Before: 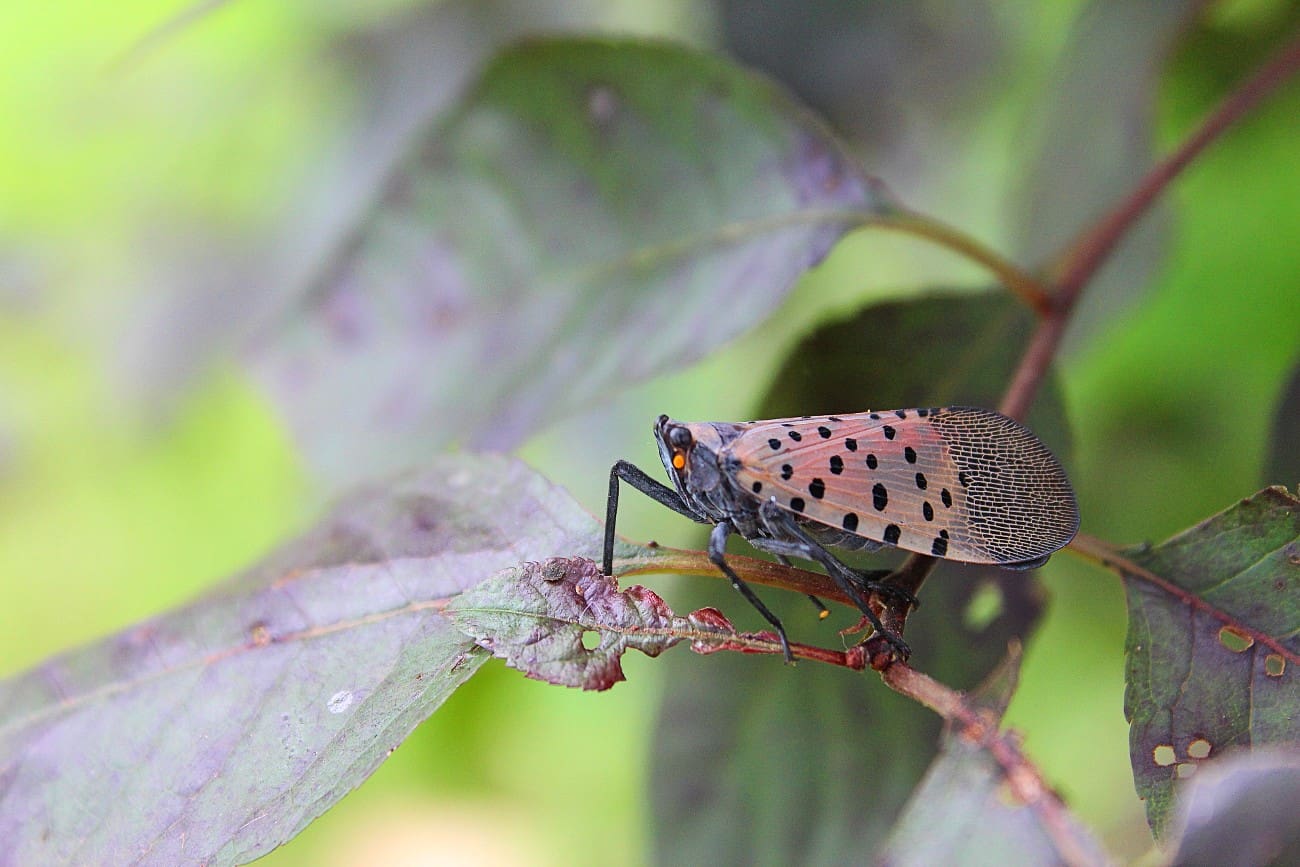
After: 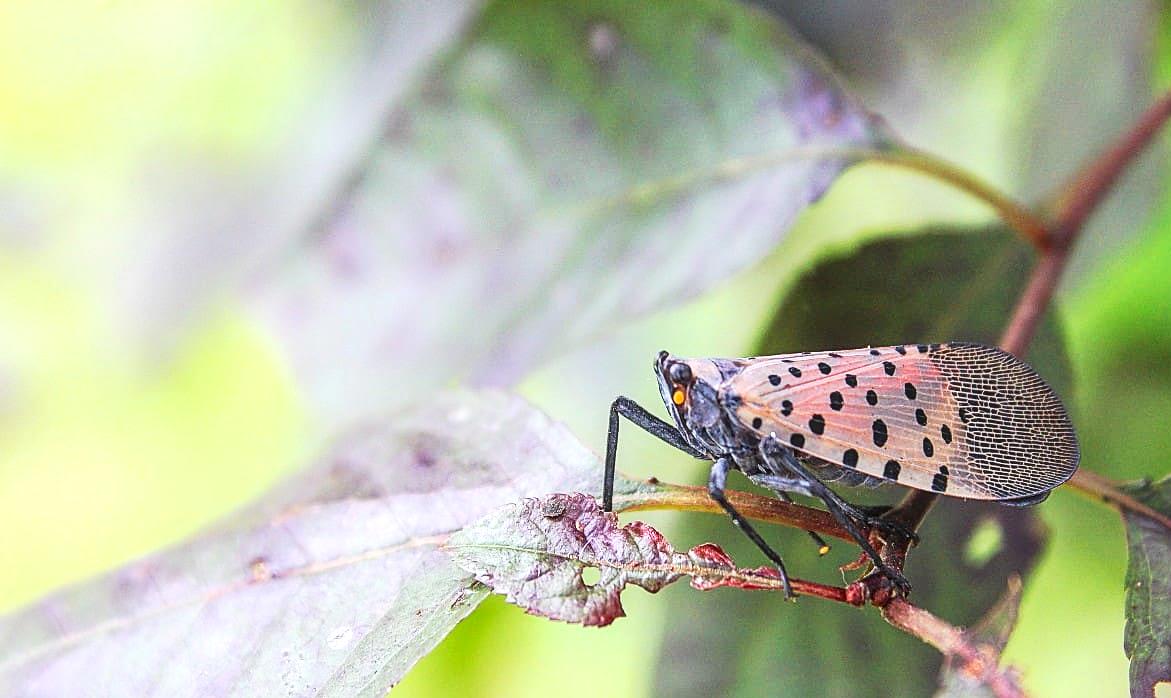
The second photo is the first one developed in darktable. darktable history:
crop: top 7.468%, right 9.913%, bottom 12.008%
tone curve: curves: ch0 [(0, 0.045) (0.155, 0.169) (0.46, 0.466) (0.751, 0.788) (1, 0.961)]; ch1 [(0, 0) (0.43, 0.408) (0.472, 0.469) (0.505, 0.503) (0.553, 0.563) (0.592, 0.581) (0.631, 0.625) (1, 1)]; ch2 [(0, 0) (0.505, 0.495) (0.55, 0.557) (0.583, 0.573) (1, 1)], preserve colors none
sharpen: radius 1.583, amount 0.364, threshold 1.742
local contrast: on, module defaults
exposure: black level correction 0, exposure 0.703 EV, compensate highlight preservation false
